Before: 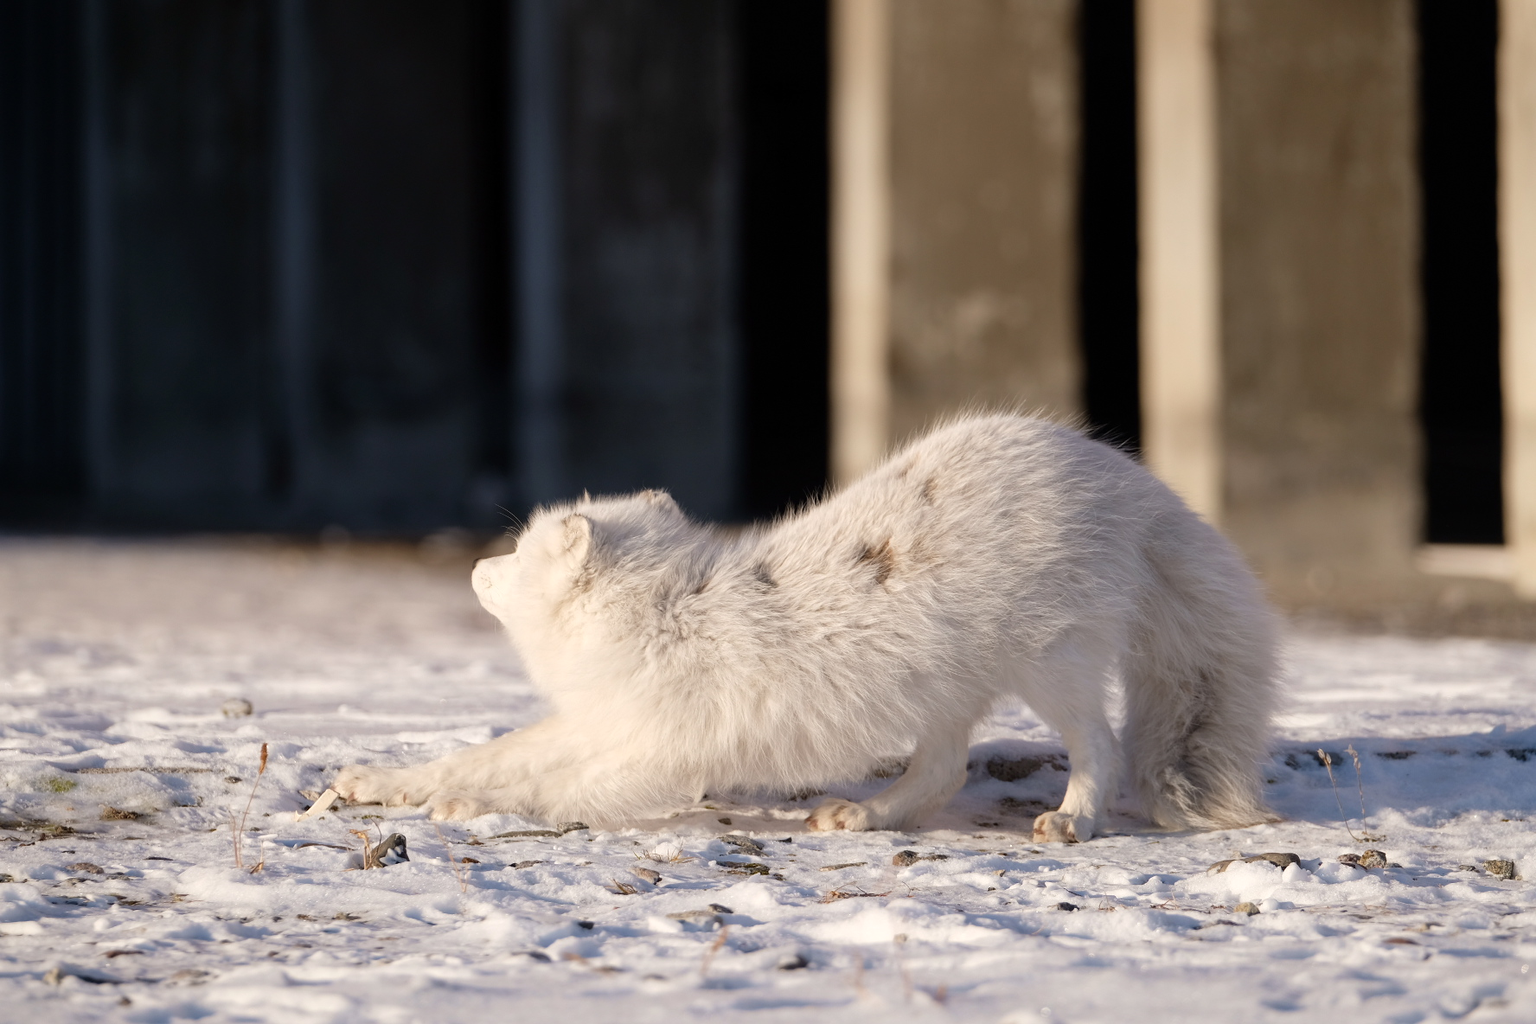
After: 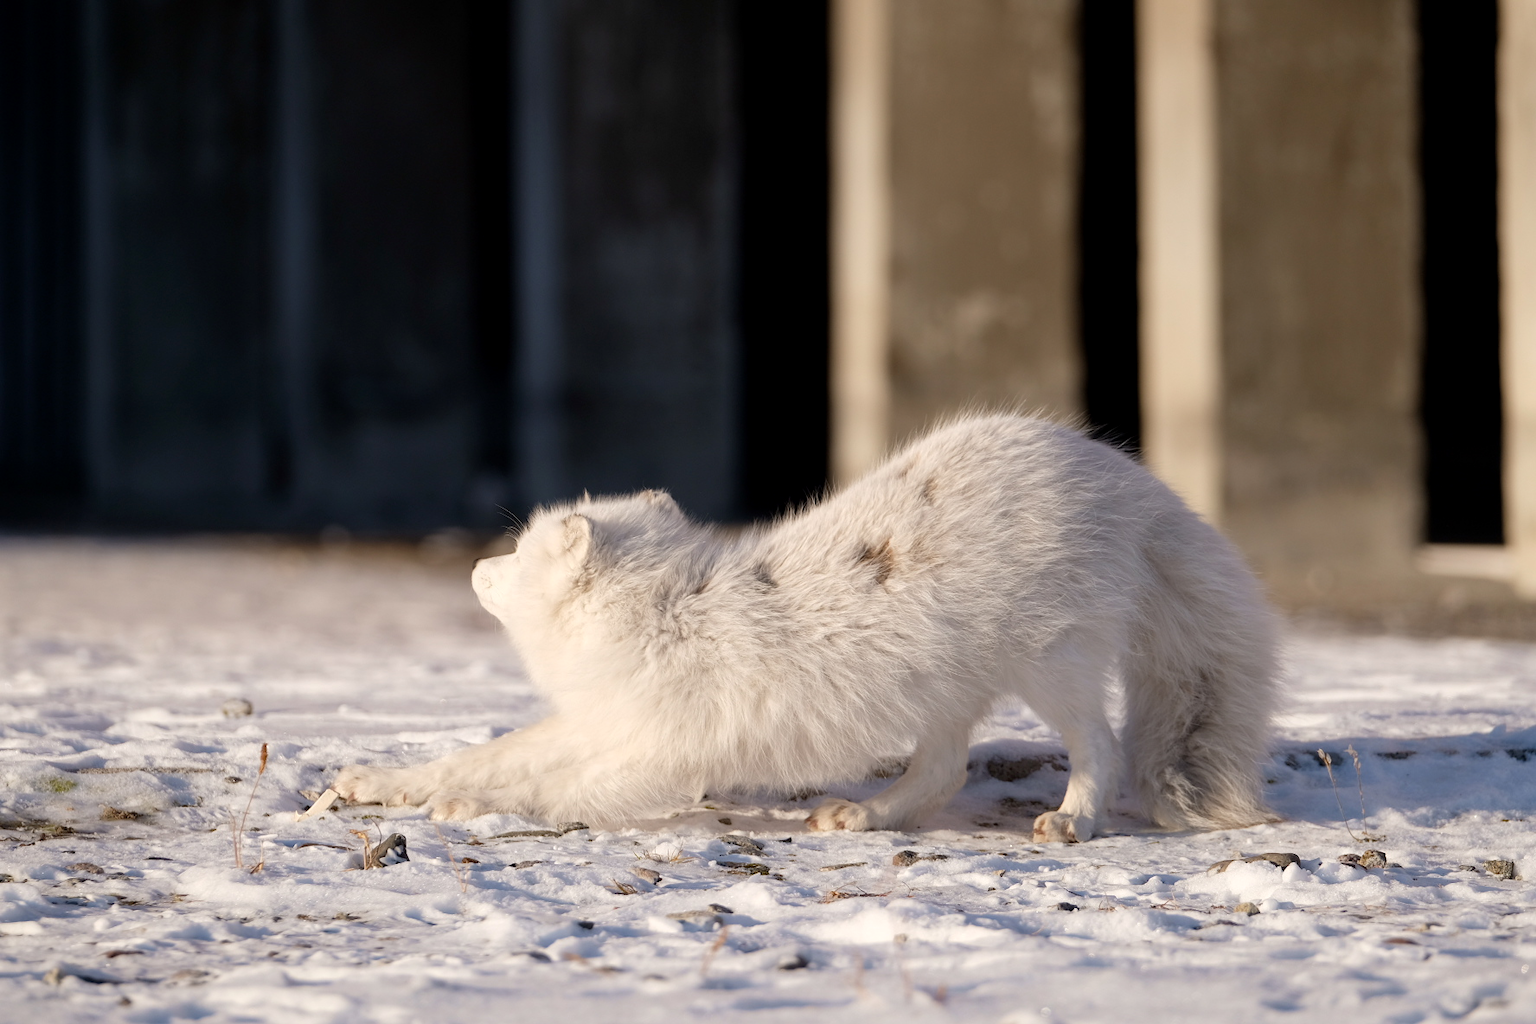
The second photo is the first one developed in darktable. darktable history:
exposure: black level correction 0.002, compensate exposure bias true, compensate highlight preservation false
